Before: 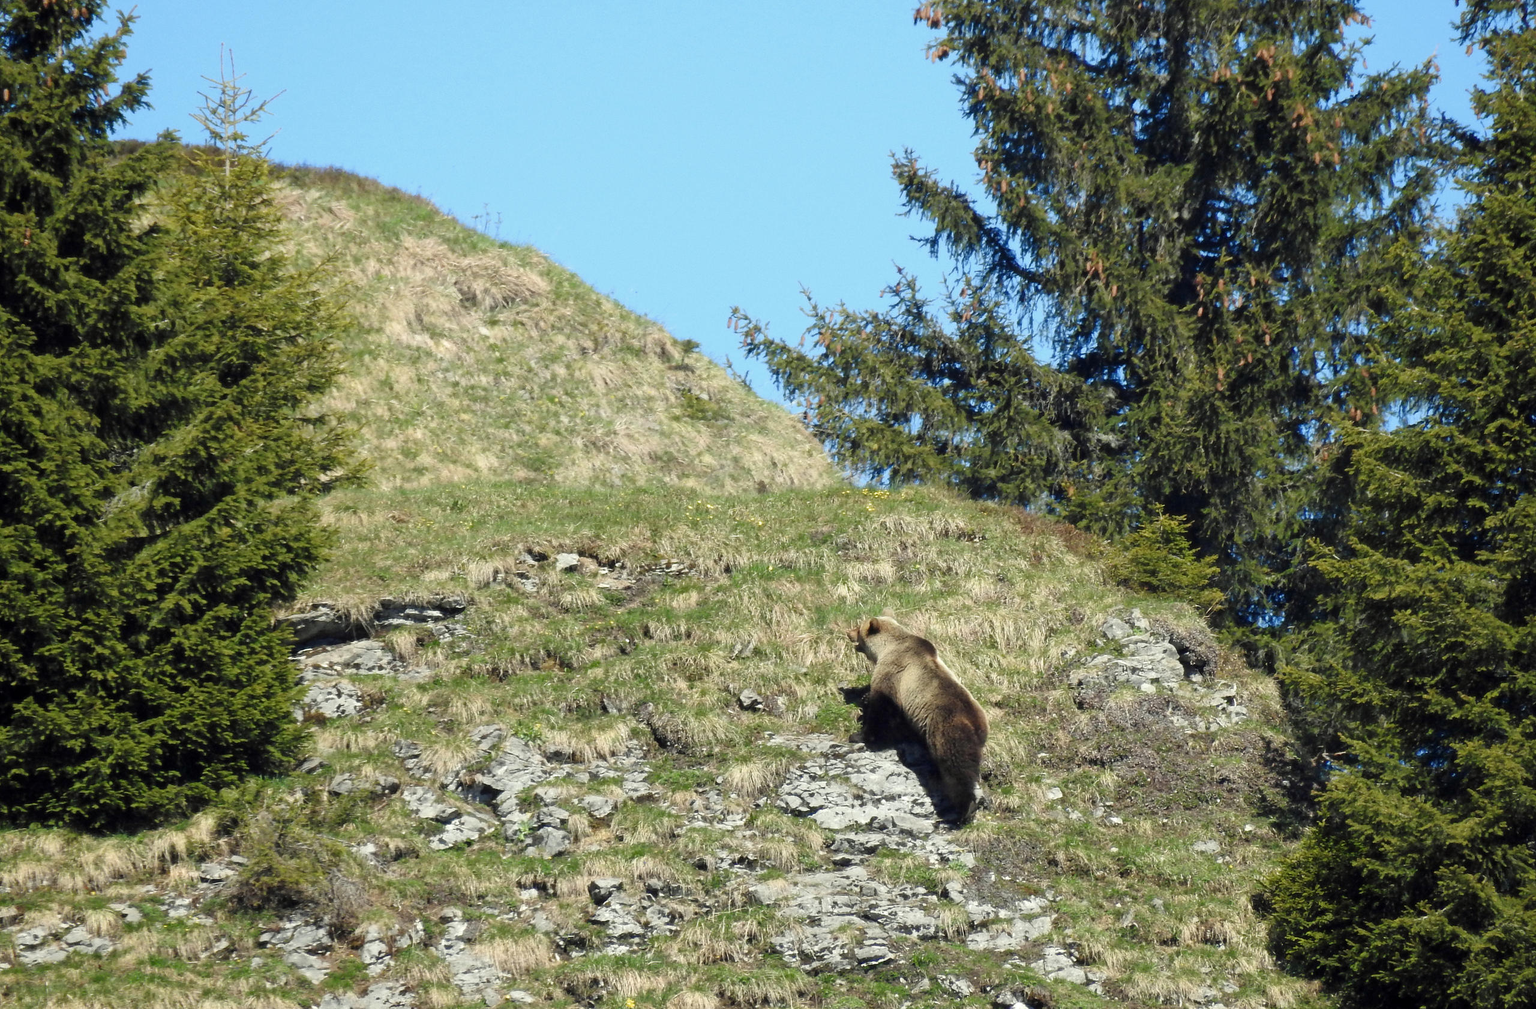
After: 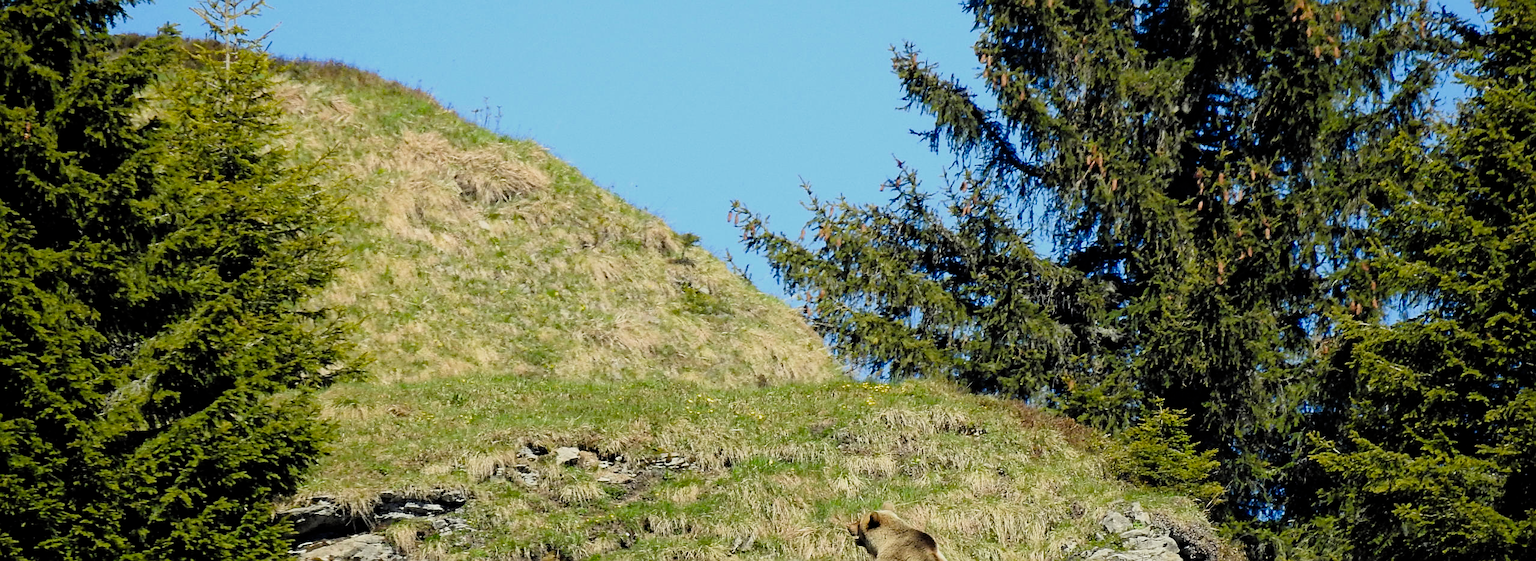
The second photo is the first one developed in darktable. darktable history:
sharpen: on, module defaults
haze removal: strength 0.29, distance 0.243, adaptive false
filmic rgb: black relative exposure -7.78 EV, white relative exposure 4.41 EV, threshold 3.03 EV, target black luminance 0%, hardness 3.75, latitude 50.64%, contrast 1.073, highlights saturation mix 8.68%, shadows ↔ highlights balance -0.282%, color science v5 (2021), contrast in shadows safe, contrast in highlights safe, enable highlight reconstruction true
crop and rotate: top 10.548%, bottom 33.753%
